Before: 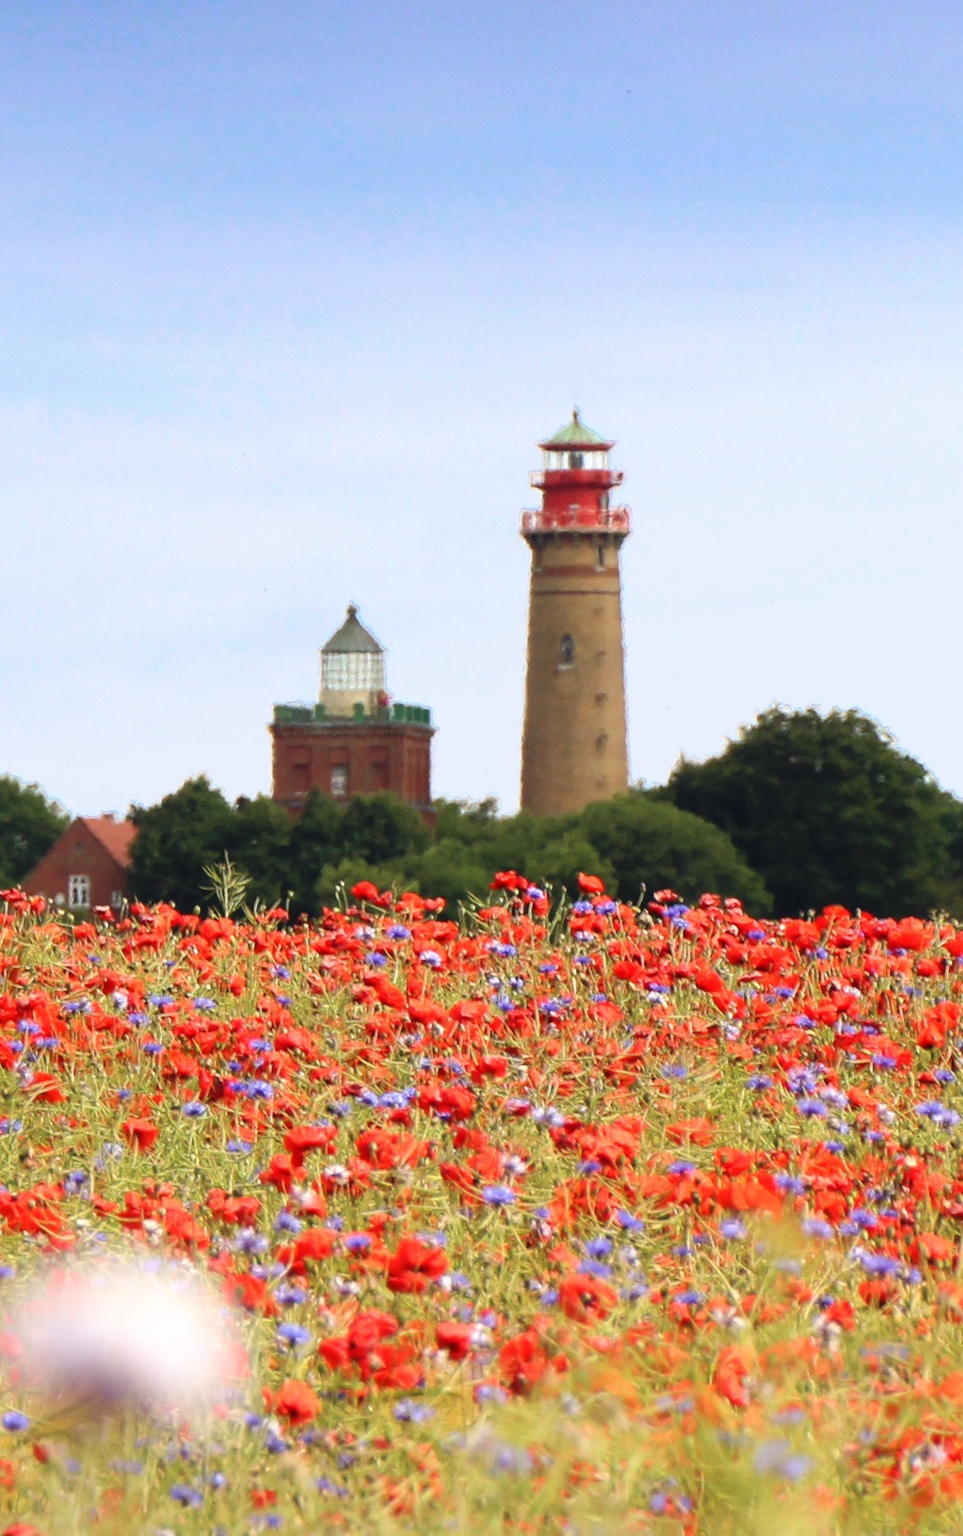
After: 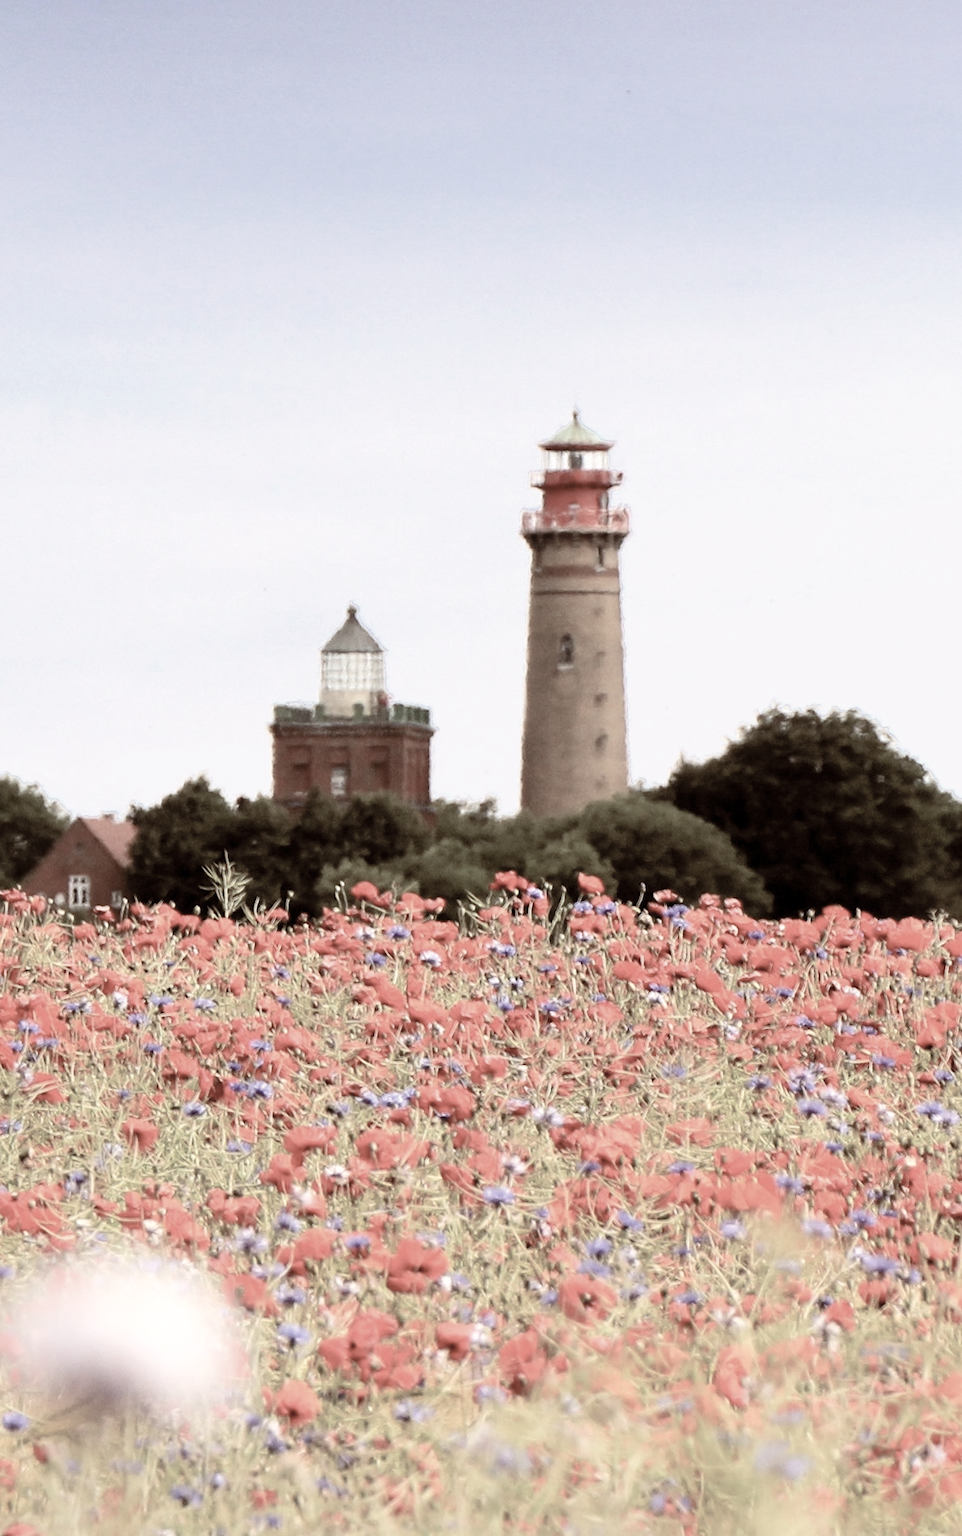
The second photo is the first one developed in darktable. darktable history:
levels: mode automatic, black 0.023%, white 99.97%, levels [0.062, 0.494, 0.925]
contrast brightness saturation: contrast -0.08, brightness -0.04, saturation -0.11
filmic rgb: black relative exposure -6.98 EV, white relative exposure 5.63 EV, hardness 2.86
color balance rgb: shadows lift › luminance 1%, shadows lift › chroma 0.2%, shadows lift › hue 20°, power › luminance 1%, power › chroma 0.4%, power › hue 34°, highlights gain › luminance 0.8%, highlights gain › chroma 0.4%, highlights gain › hue 44°, global offset › chroma 0.4%, global offset › hue 34°, white fulcrum 0.08 EV, linear chroma grading › shadows -7%, linear chroma grading › highlights -7%, linear chroma grading › global chroma -10%, linear chroma grading › mid-tones -8%, perceptual saturation grading › global saturation -28%, perceptual saturation grading › highlights -20%, perceptual saturation grading › mid-tones -24%, perceptual saturation grading › shadows -24%, perceptual brilliance grading › global brilliance -1%, perceptual brilliance grading › highlights -1%, perceptual brilliance grading › mid-tones -1%, perceptual brilliance grading › shadows -1%, global vibrance -17%, contrast -6%
